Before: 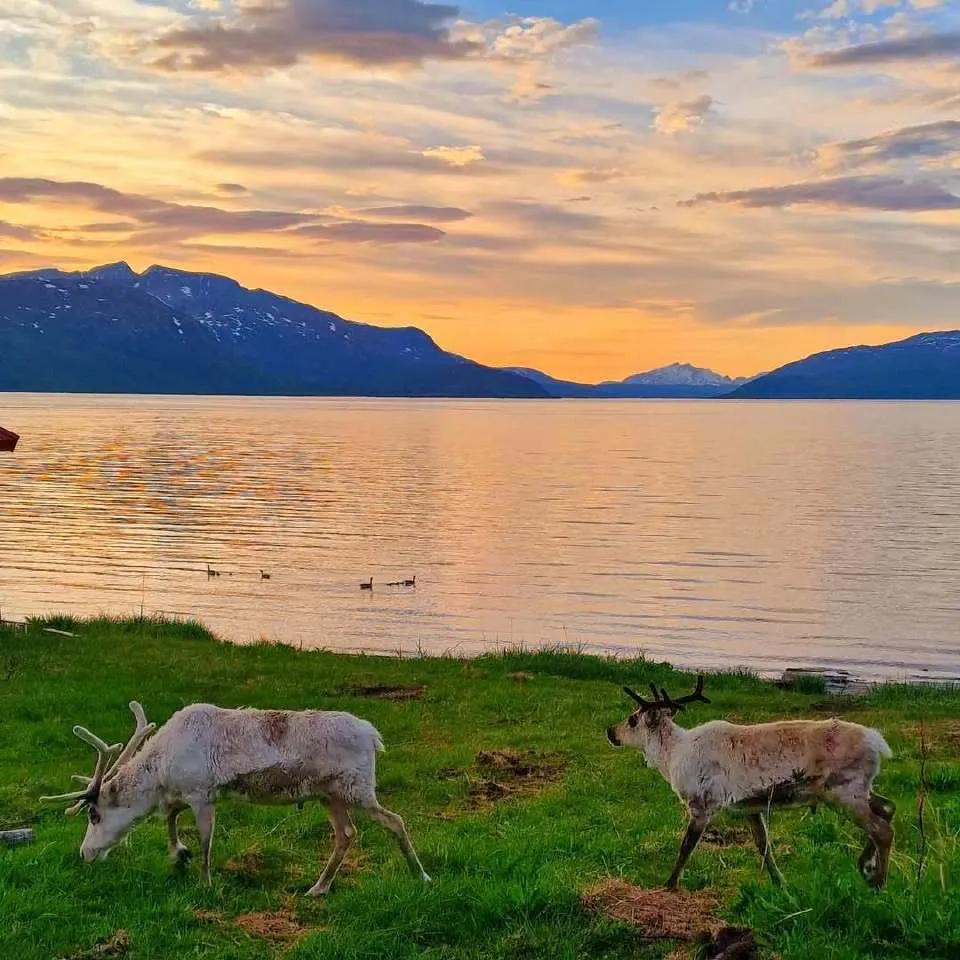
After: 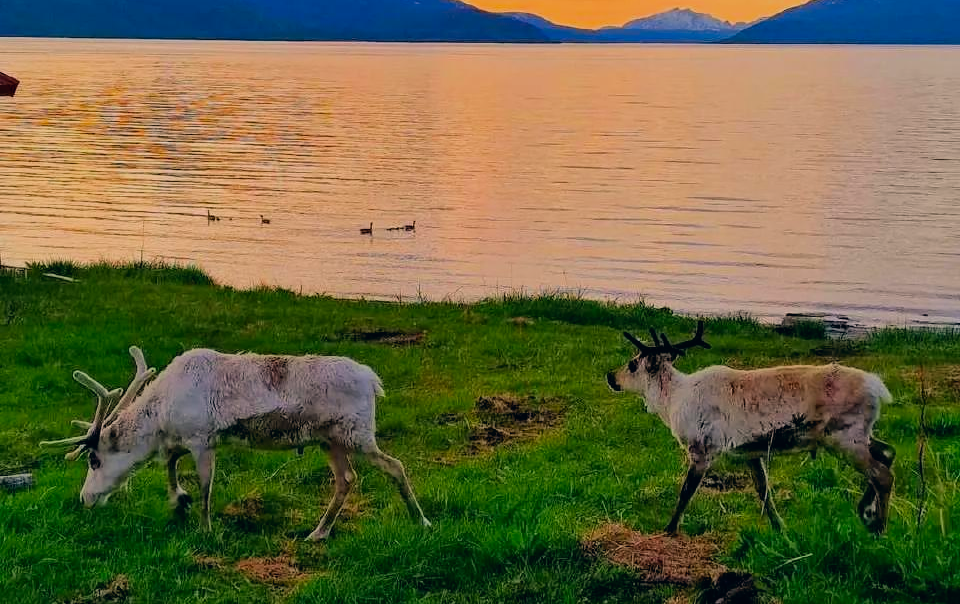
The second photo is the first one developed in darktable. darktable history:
crop and rotate: top 36.99%
filmic rgb: black relative exposure -7.44 EV, white relative exposure 4.83 EV, hardness 3.4, color science v6 (2022)
contrast brightness saturation: contrast 0.036, saturation 0.162
color correction: highlights a* 5.4, highlights b* 5.32, shadows a* -4.16, shadows b* -5.2
